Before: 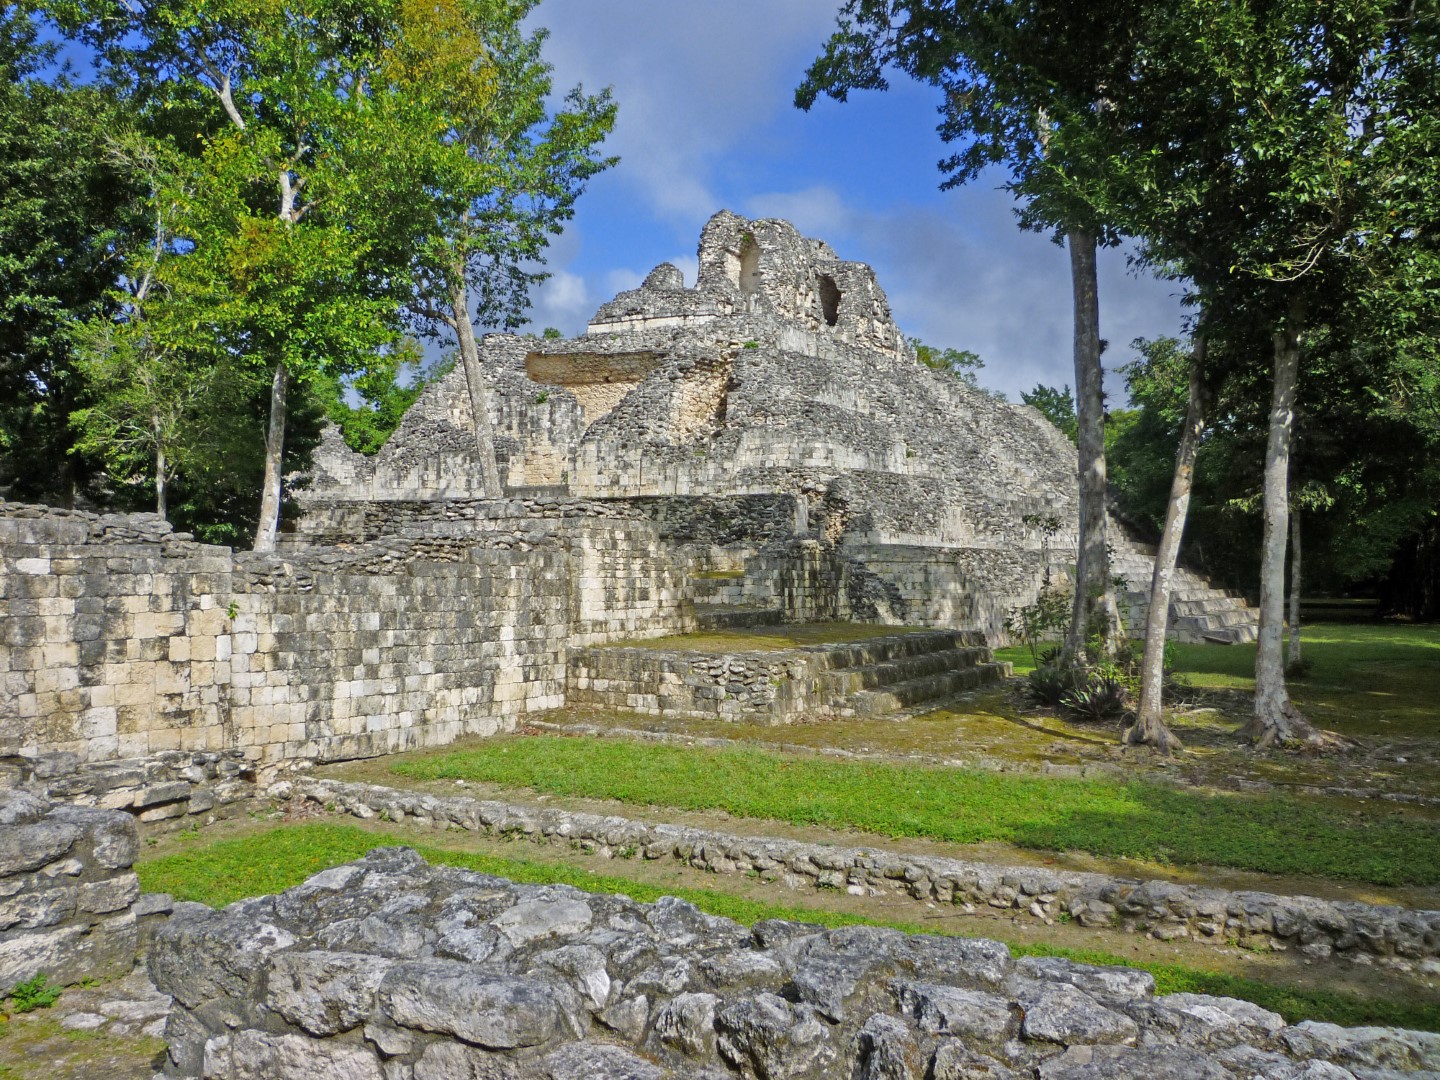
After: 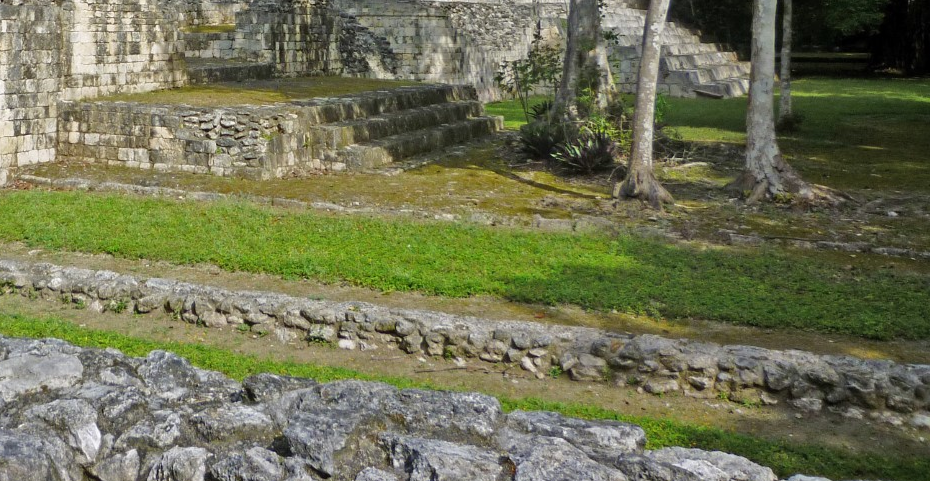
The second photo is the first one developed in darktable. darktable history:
crop and rotate: left 35.376%, top 50.614%, bottom 4.804%
